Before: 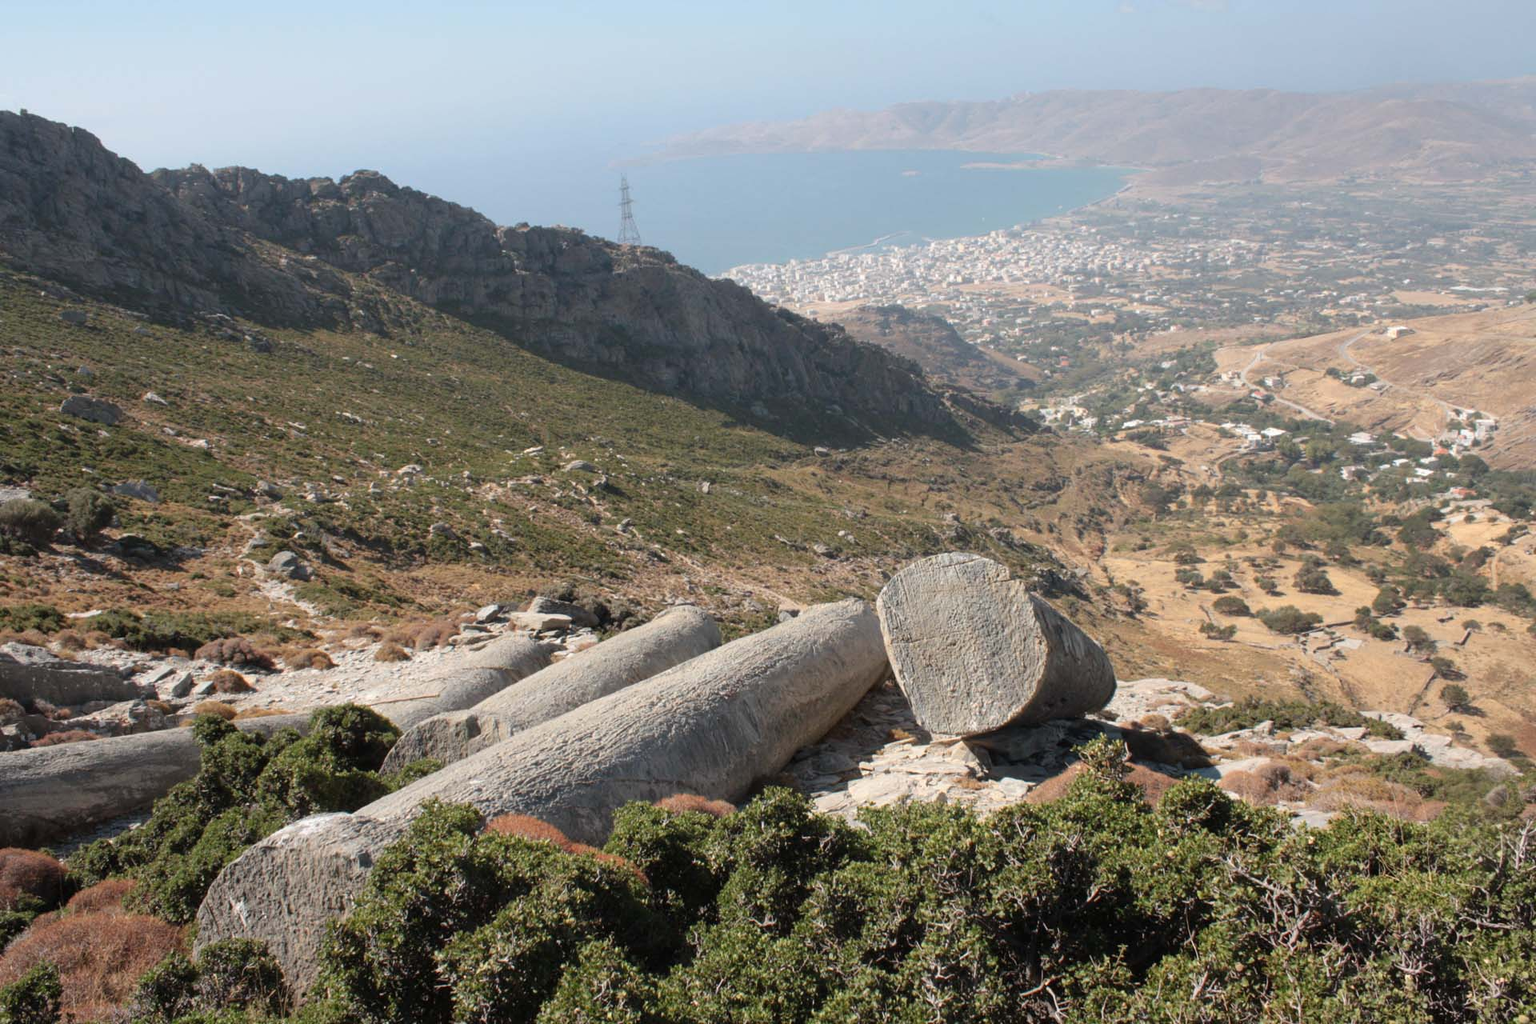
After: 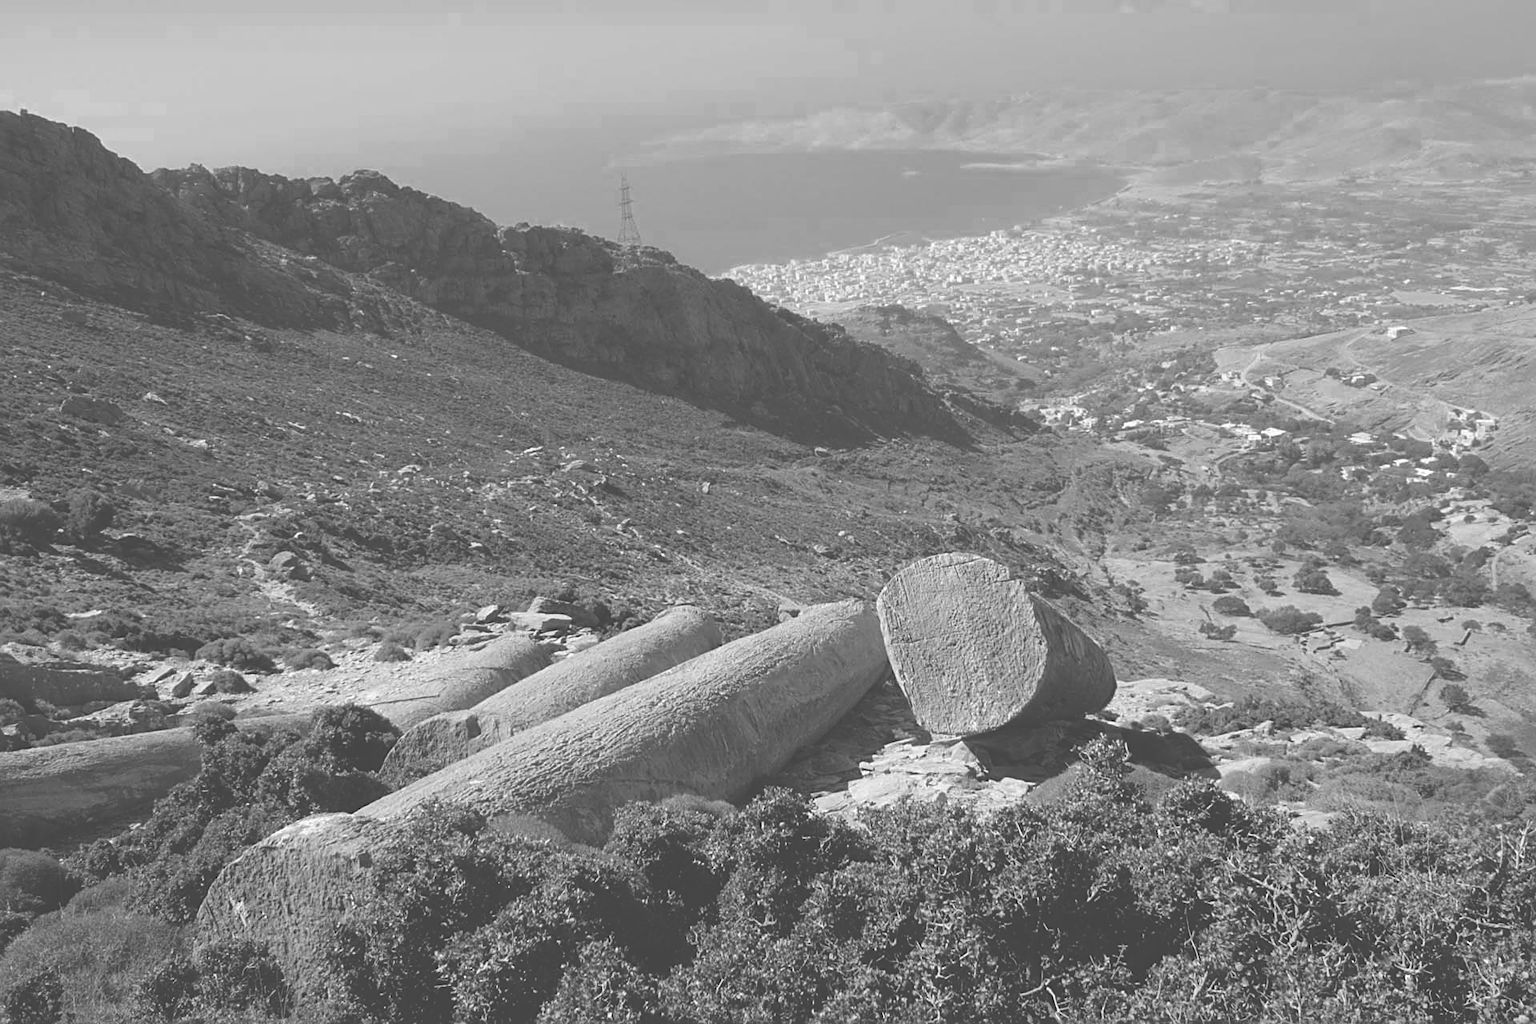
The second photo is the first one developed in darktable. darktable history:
exposure: black level correction -0.062, exposure -0.05 EV, compensate highlight preservation false
color zones: curves: ch0 [(0.002, 0.593) (0.143, 0.417) (0.285, 0.541) (0.455, 0.289) (0.608, 0.327) (0.727, 0.283) (0.869, 0.571) (1, 0.603)]; ch1 [(0, 0) (0.143, 0) (0.286, 0) (0.429, 0) (0.571, 0) (0.714, 0) (0.857, 0)]
sharpen: on, module defaults
